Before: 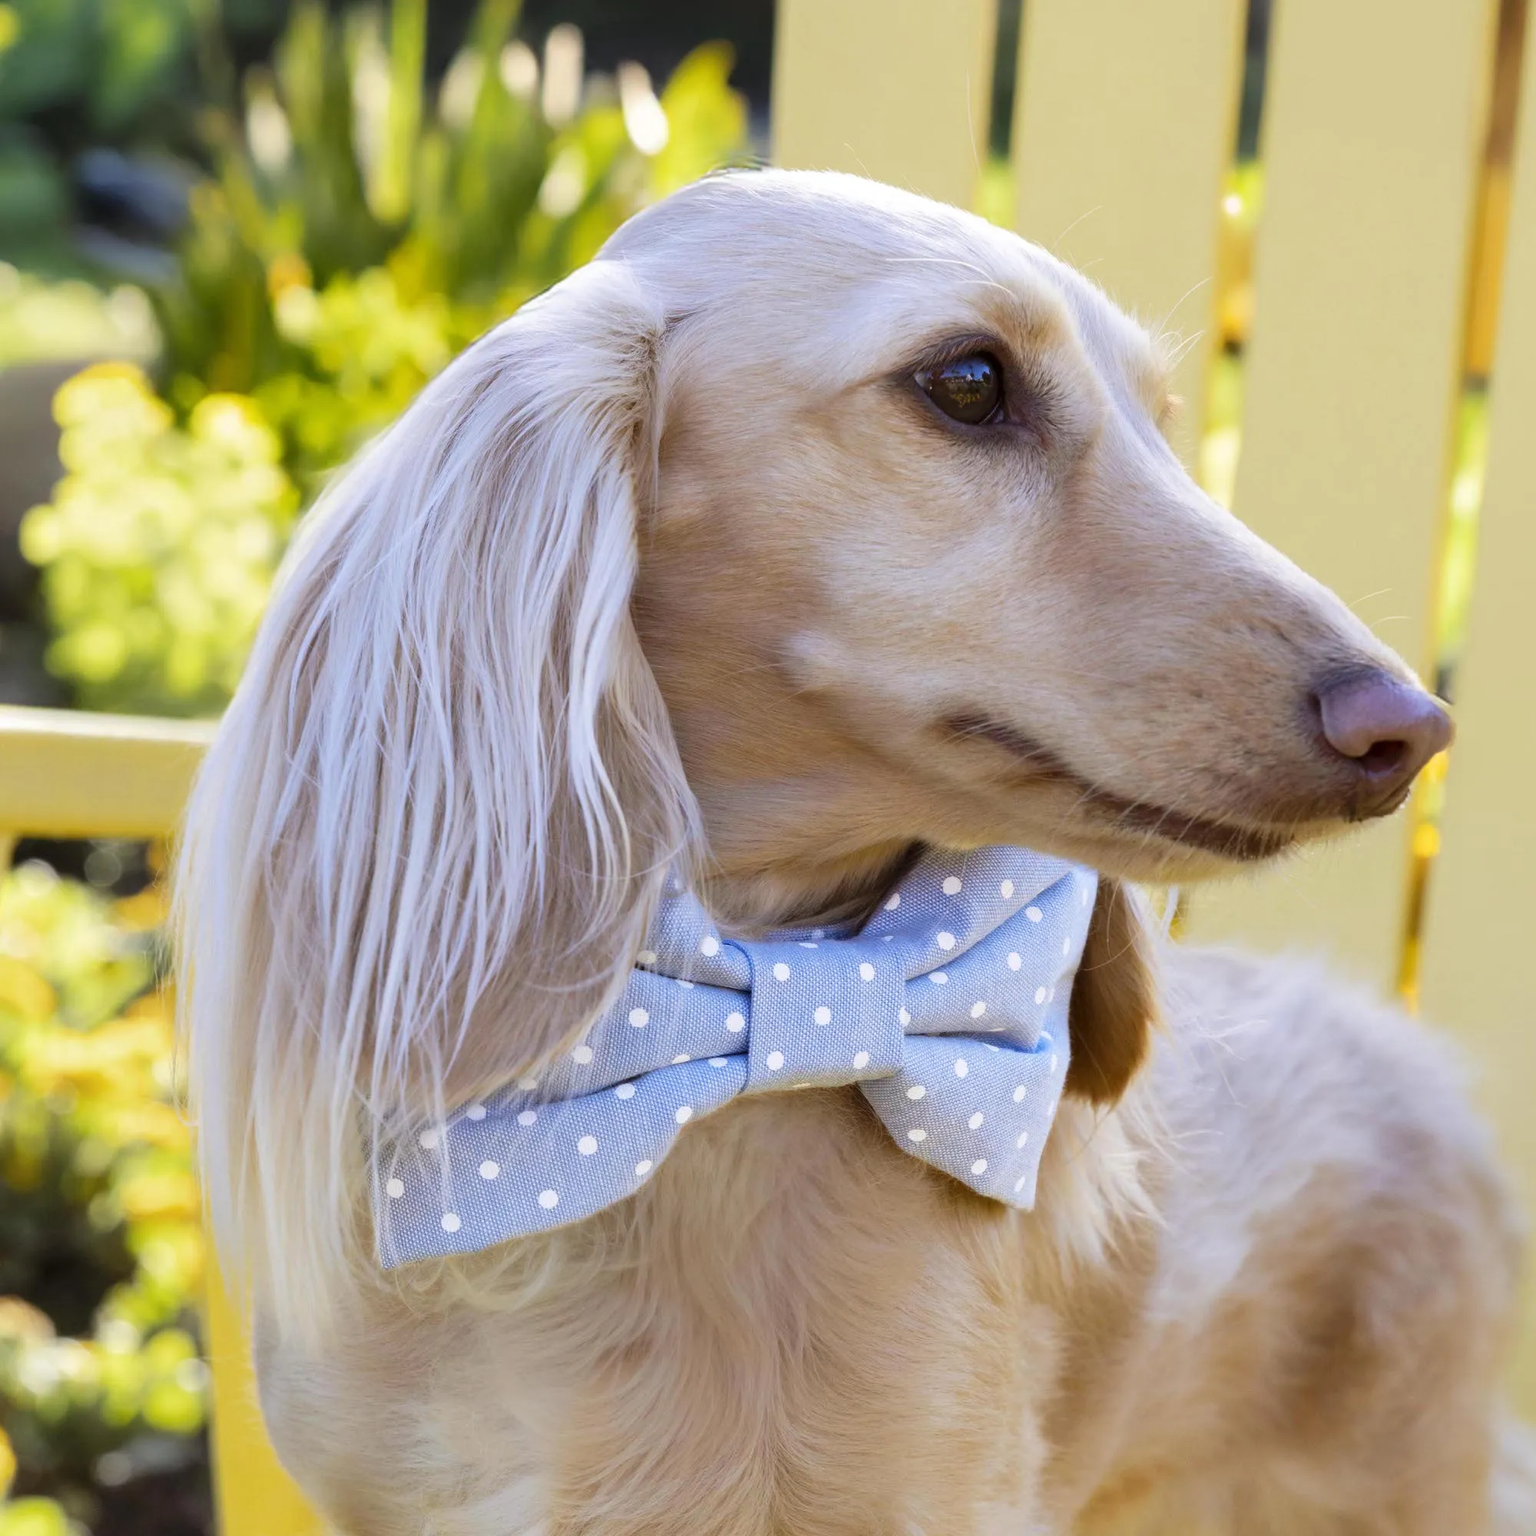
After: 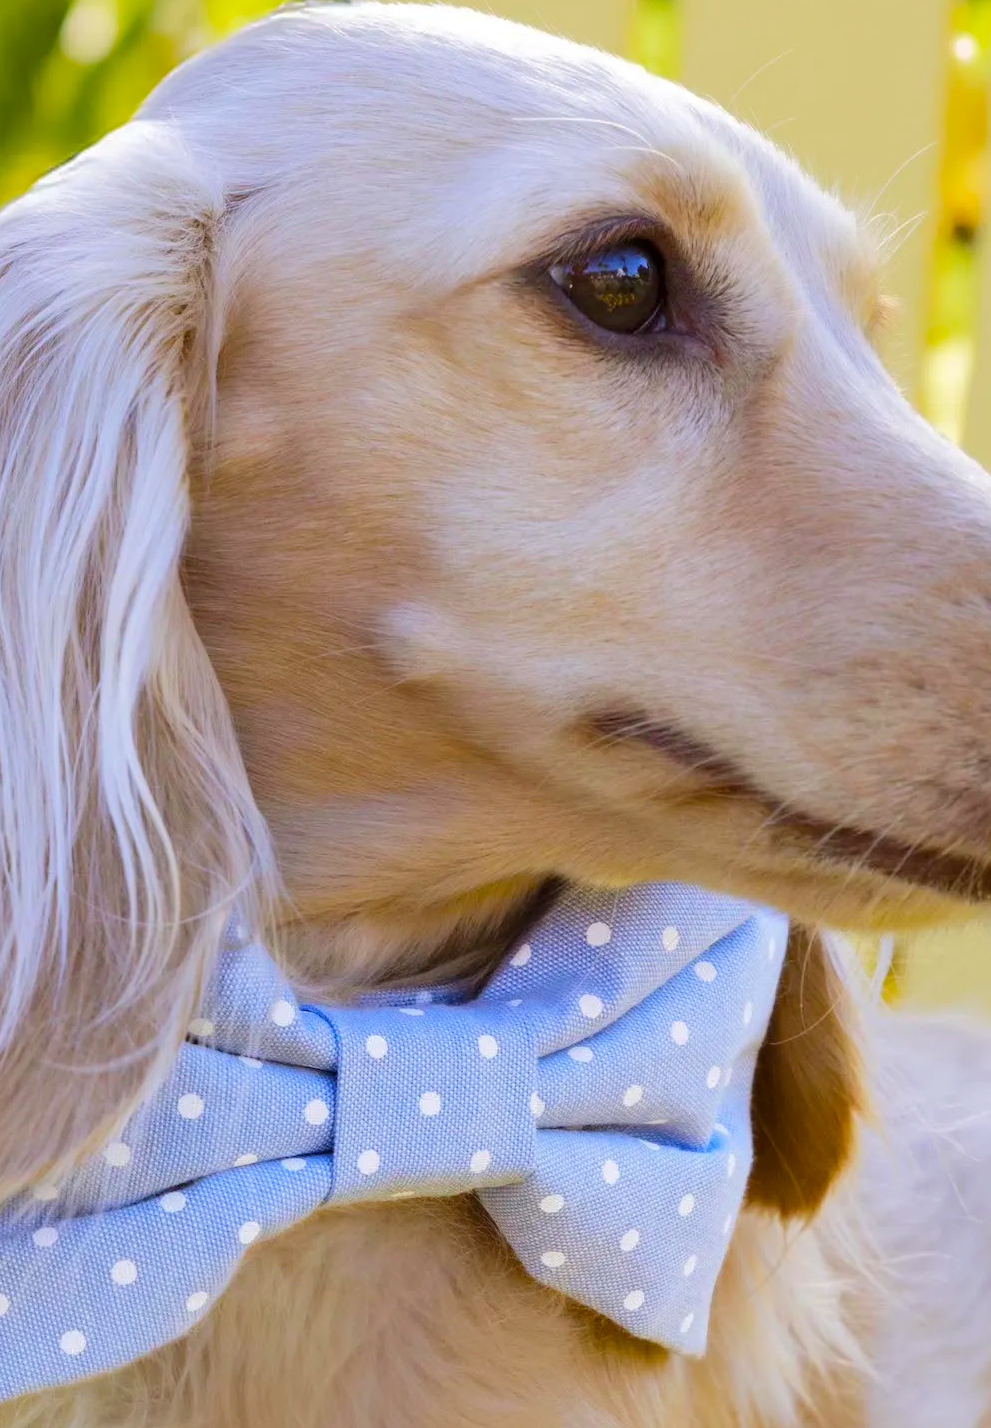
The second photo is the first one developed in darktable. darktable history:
base curve: curves: ch0 [(0, 0) (0.235, 0.266) (0.503, 0.496) (0.786, 0.72) (1, 1)]
color balance rgb: perceptual saturation grading › global saturation 20%, global vibrance 20%
crop: left 32.075%, top 10.976%, right 18.355%, bottom 17.596%
